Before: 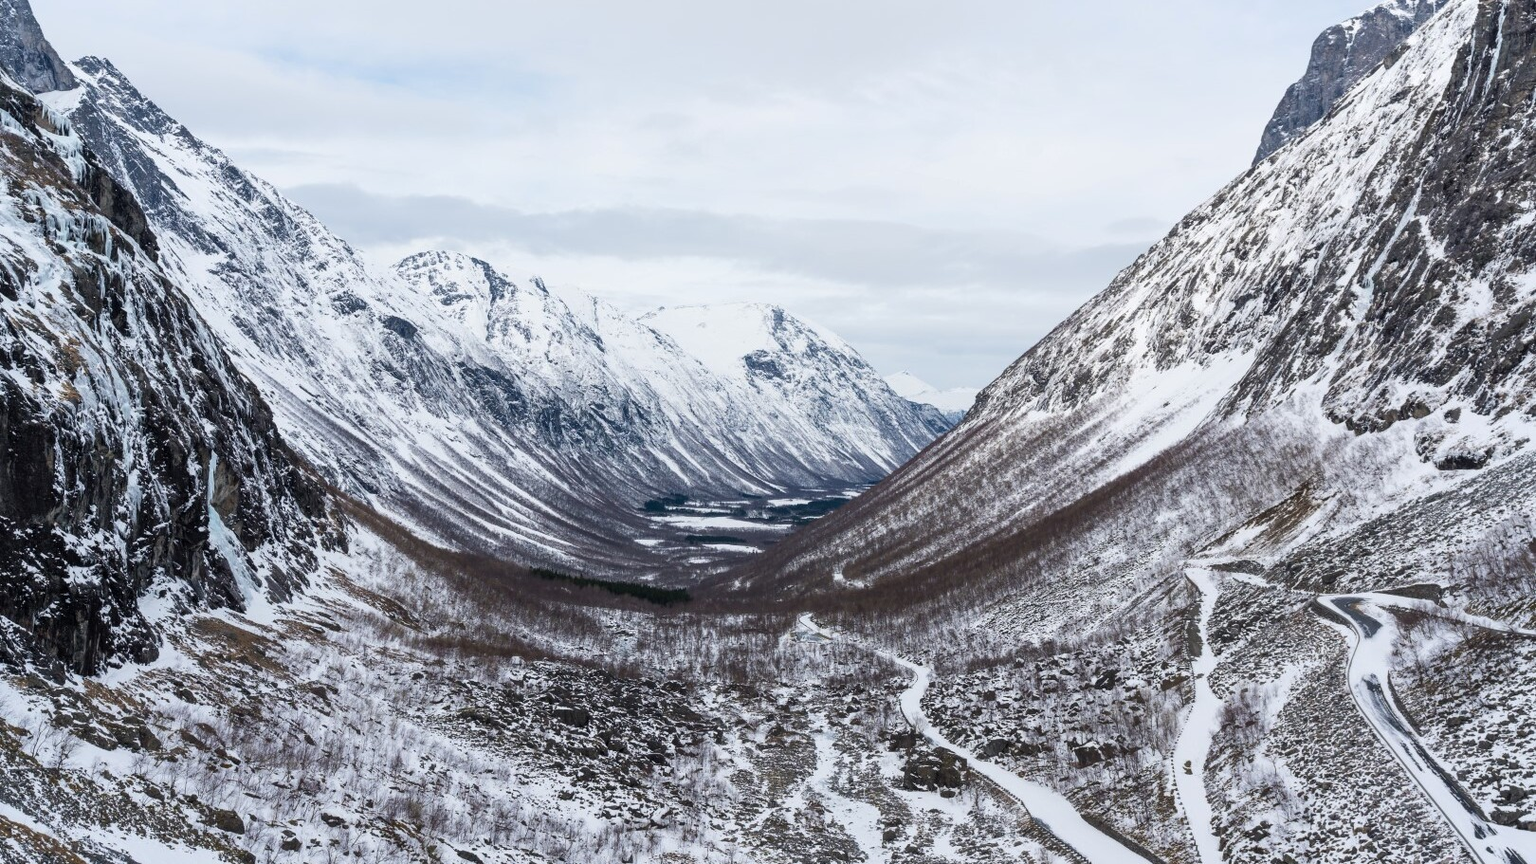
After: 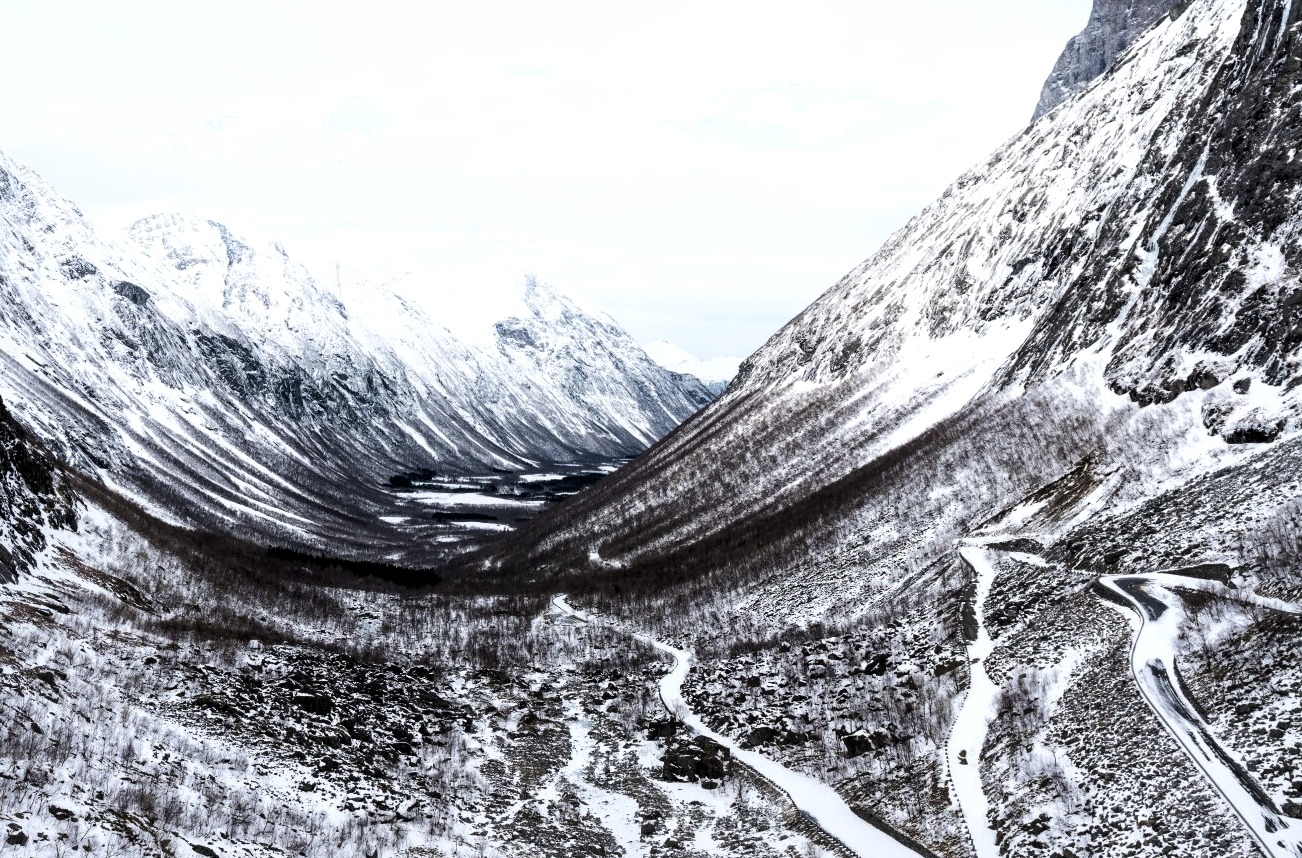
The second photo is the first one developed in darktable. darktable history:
local contrast: mode bilateral grid, contrast 25, coarseness 61, detail 152%, midtone range 0.2
levels: levels [0.116, 0.574, 1]
crop and rotate: left 17.923%, top 5.771%, right 1.674%
exposure: exposure 0.246 EV, compensate highlight preservation false
shadows and highlights: shadows -52.89, highlights 87.17, highlights color adjustment 42.26%, soften with gaussian
